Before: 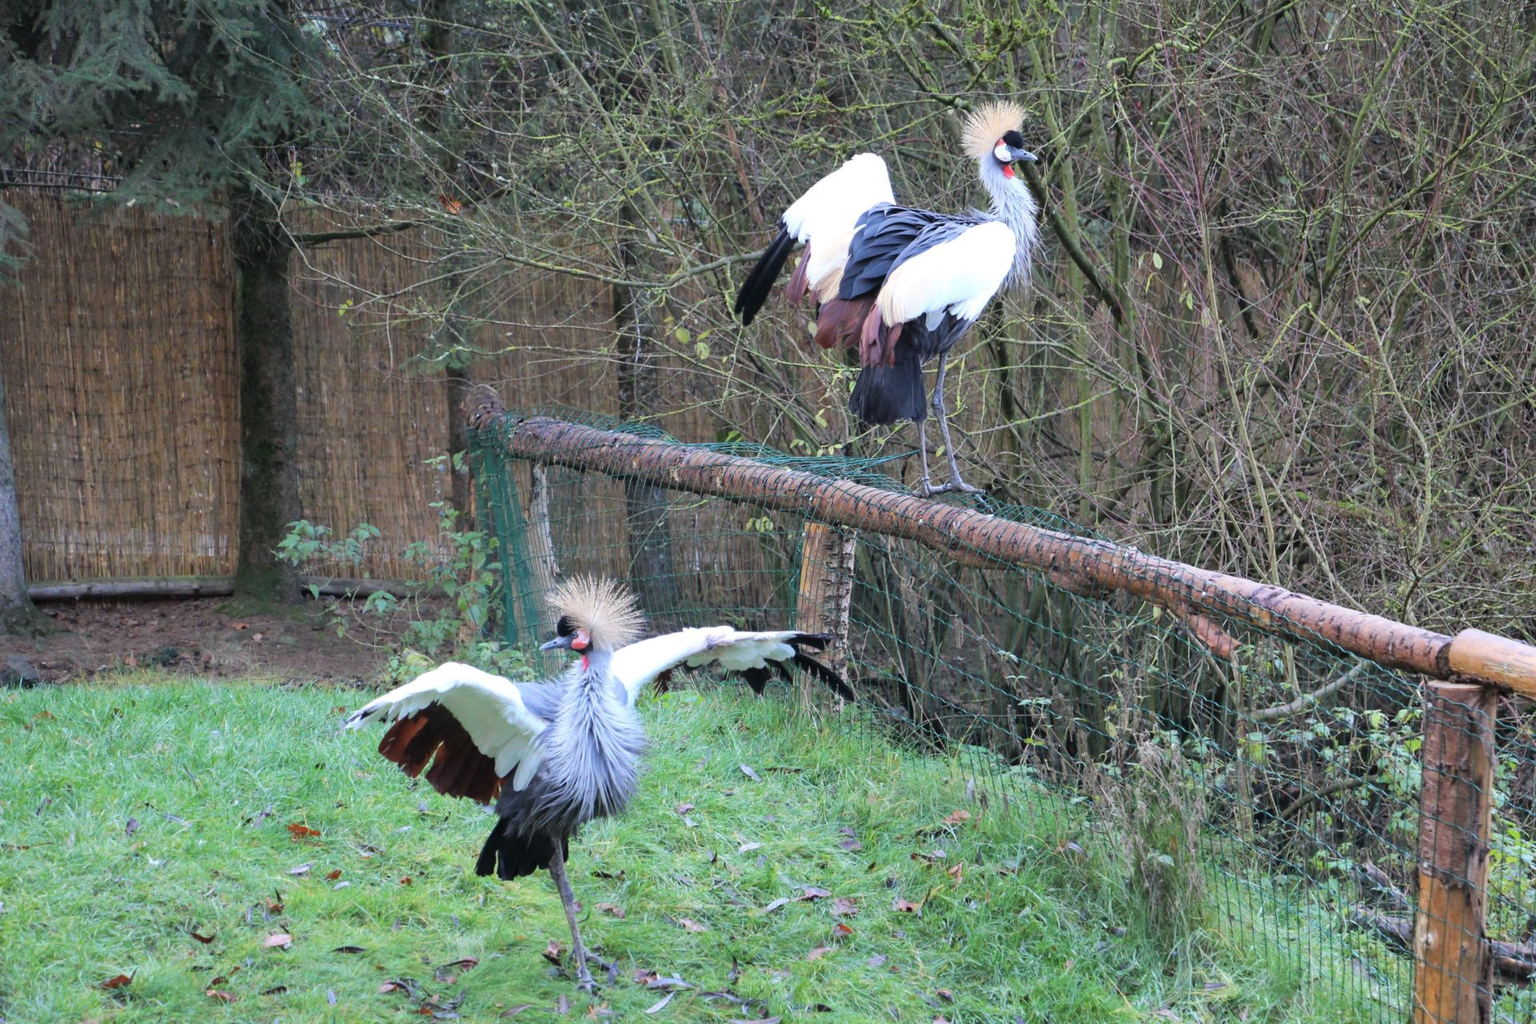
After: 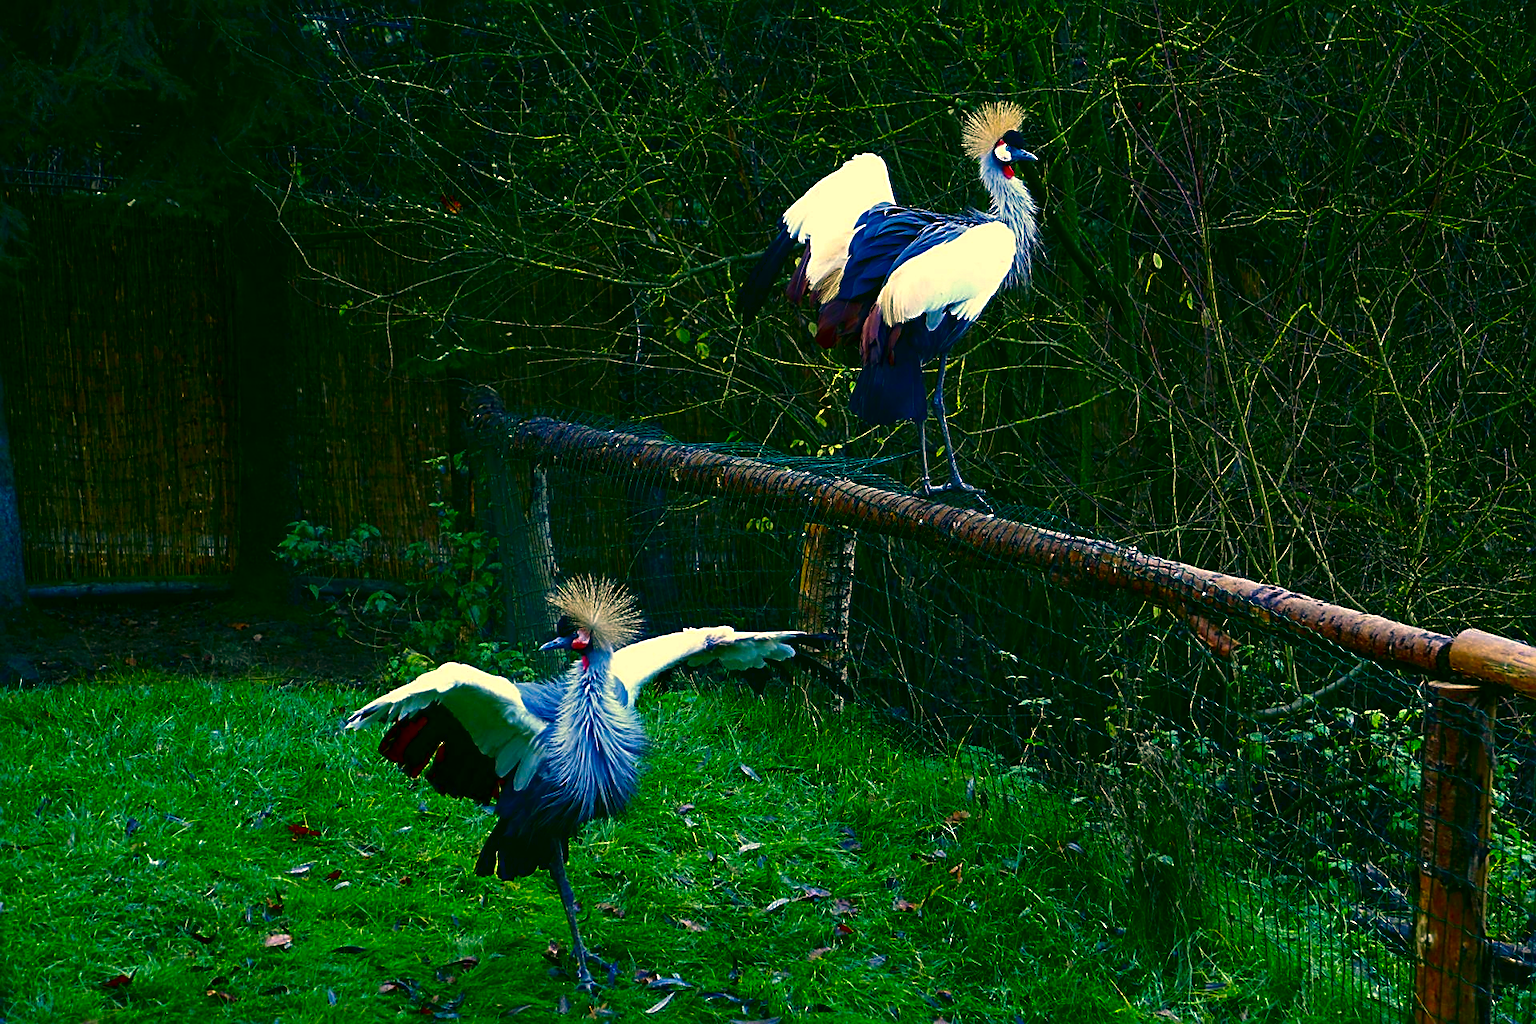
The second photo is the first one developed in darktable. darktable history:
color correction: highlights a* 5.62, highlights b* 33.57, shadows a* -25.86, shadows b* 4.02
levels: levels [0, 0.492, 0.984]
sharpen: radius 2.584, amount 0.688
contrast brightness saturation: brightness -1, saturation 1
